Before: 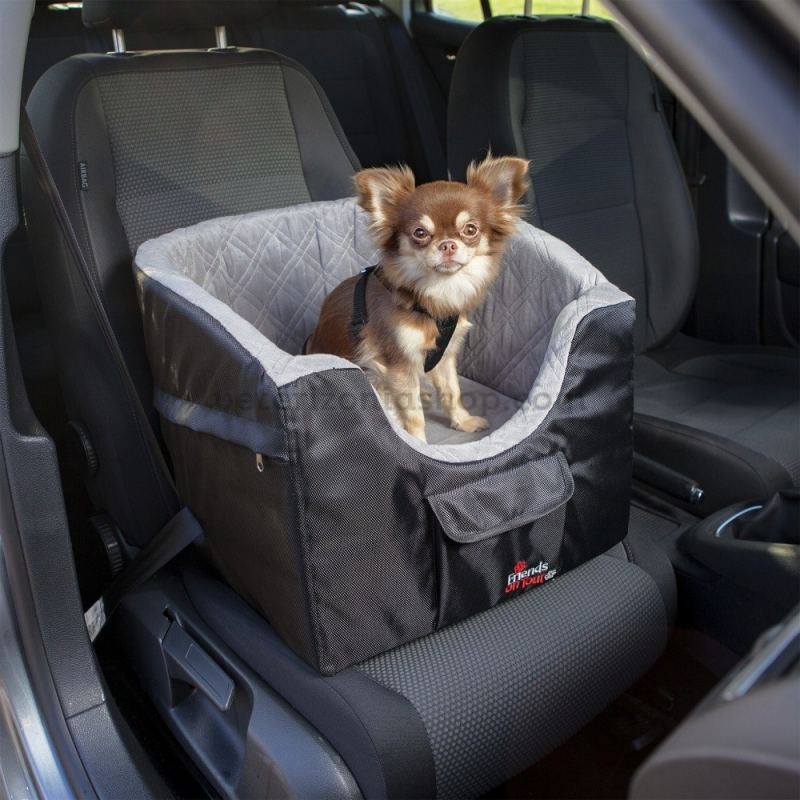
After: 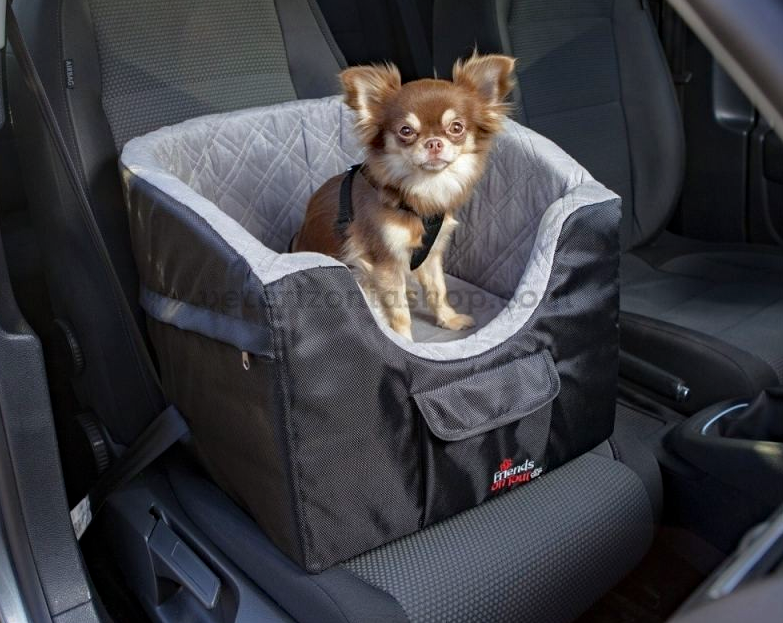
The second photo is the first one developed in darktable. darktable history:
crop and rotate: left 1.814%, top 12.818%, right 0.25%, bottom 9.225%
white balance: red 0.988, blue 1.017
haze removal: compatibility mode true, adaptive false
